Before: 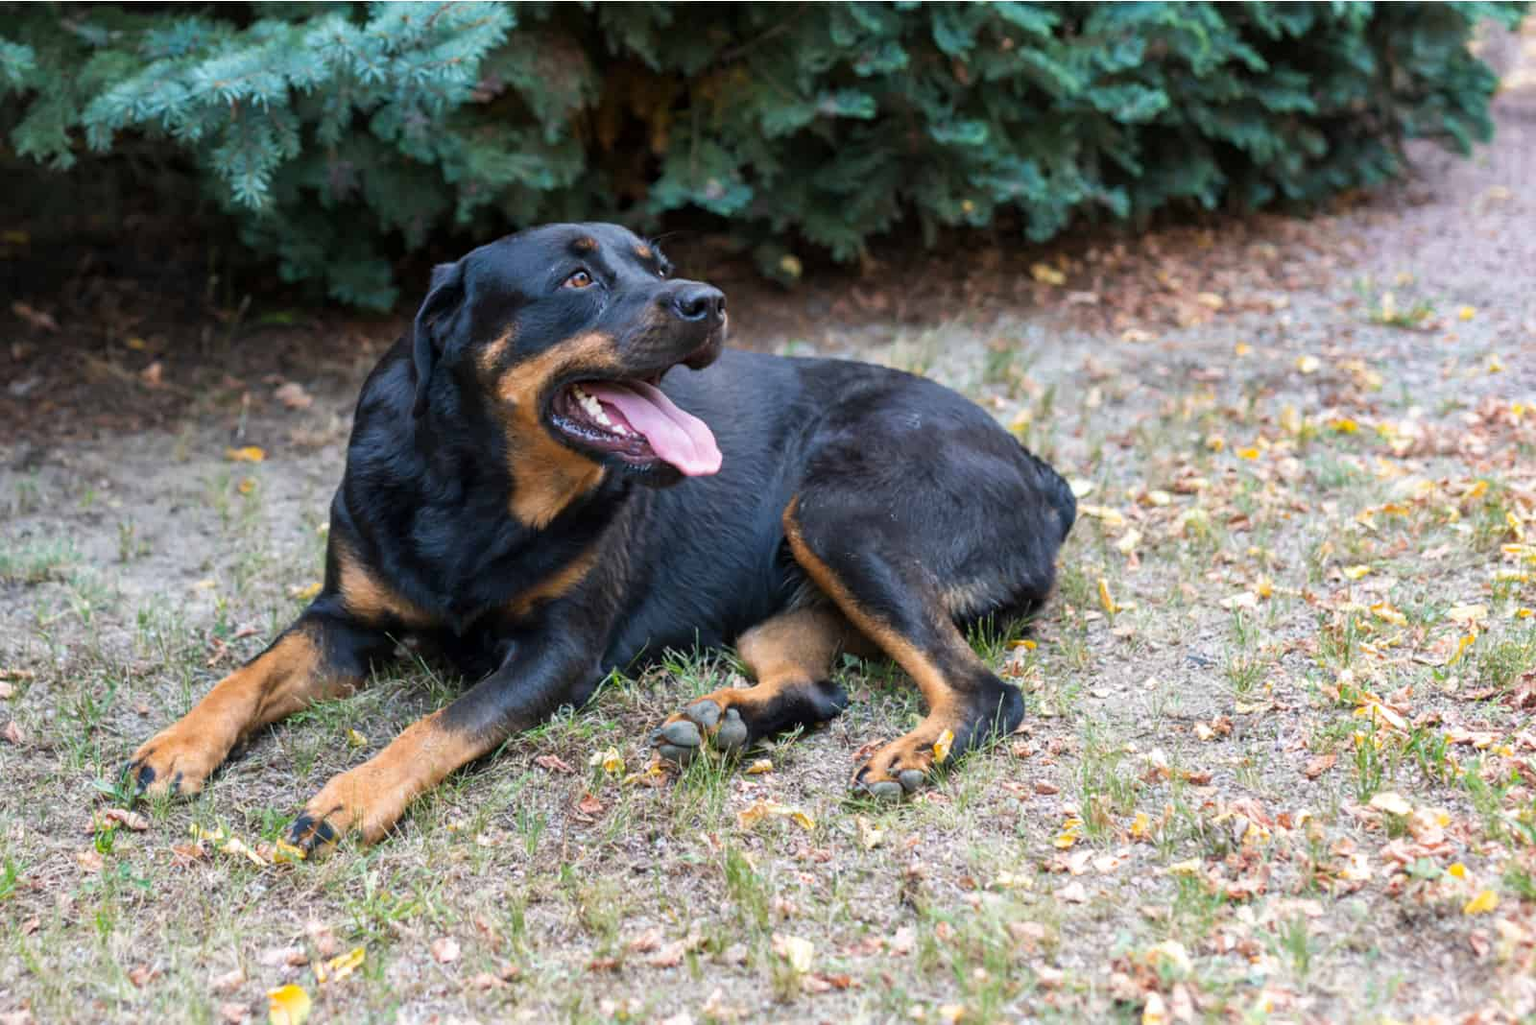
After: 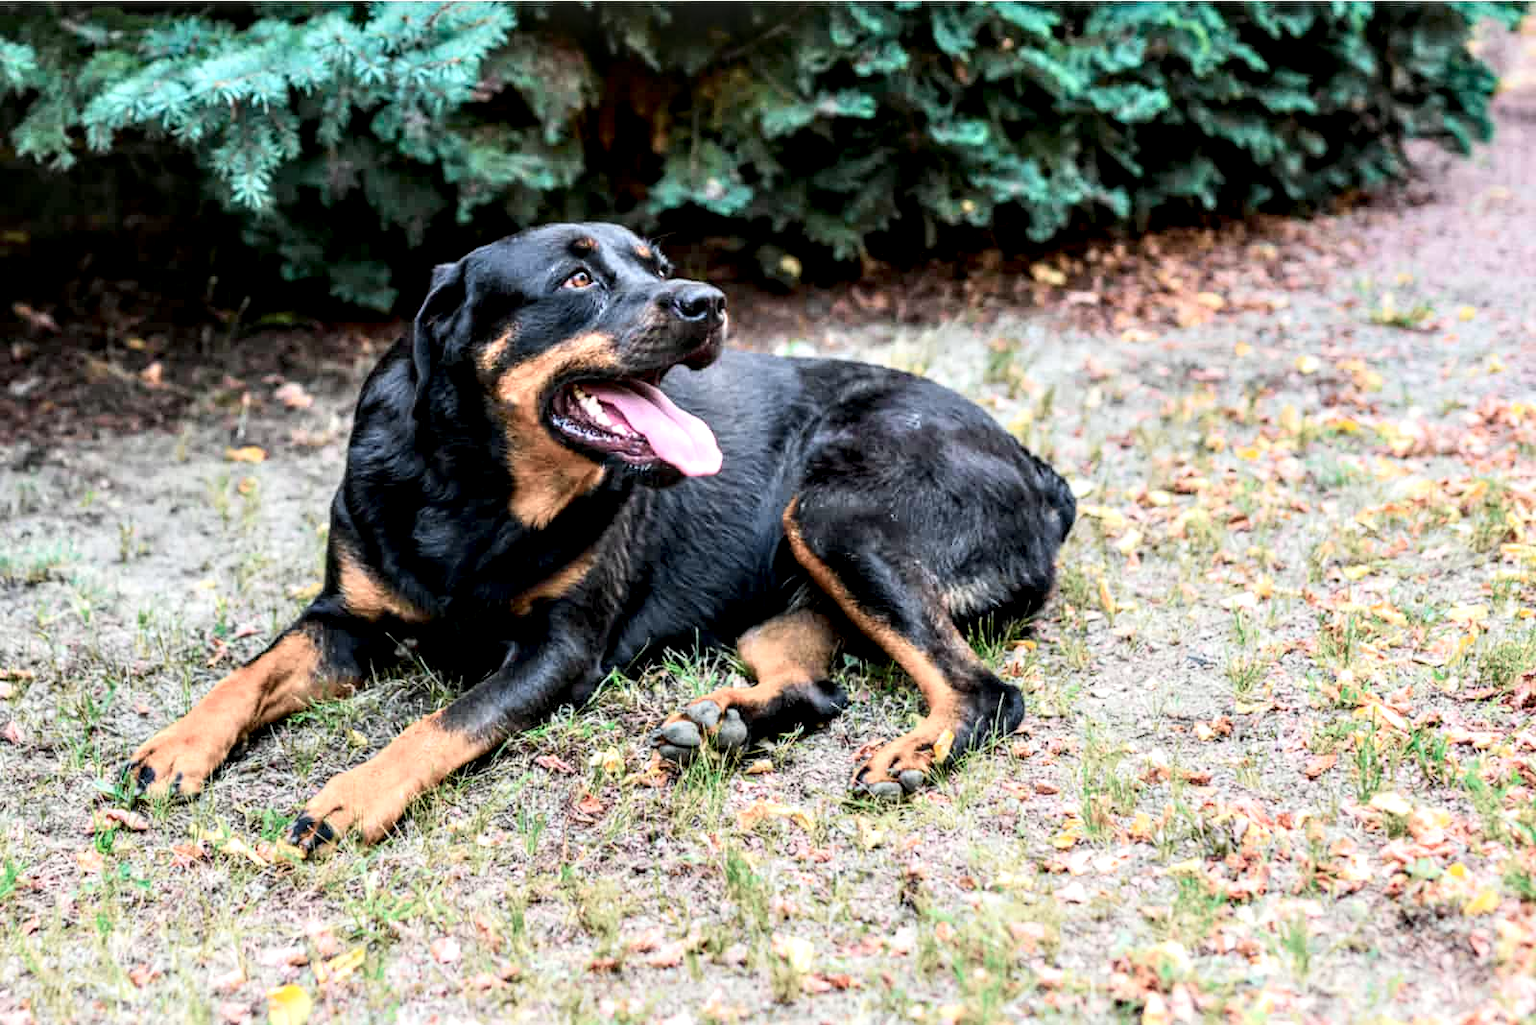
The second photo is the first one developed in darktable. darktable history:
tone curve: curves: ch0 [(0, 0.023) (0.113, 0.081) (0.204, 0.197) (0.498, 0.608) (0.709, 0.819) (0.984, 0.961)]; ch1 [(0, 0) (0.172, 0.123) (0.317, 0.272) (0.414, 0.382) (0.476, 0.479) (0.505, 0.501) (0.528, 0.54) (0.618, 0.647) (0.709, 0.764) (1, 1)]; ch2 [(0, 0) (0.411, 0.424) (0.492, 0.502) (0.521, 0.521) (0.55, 0.576) (0.686, 0.638) (1, 1)], color space Lab, independent channels, preserve colors none
local contrast: highlights 65%, shadows 54%, detail 169%, midtone range 0.515
